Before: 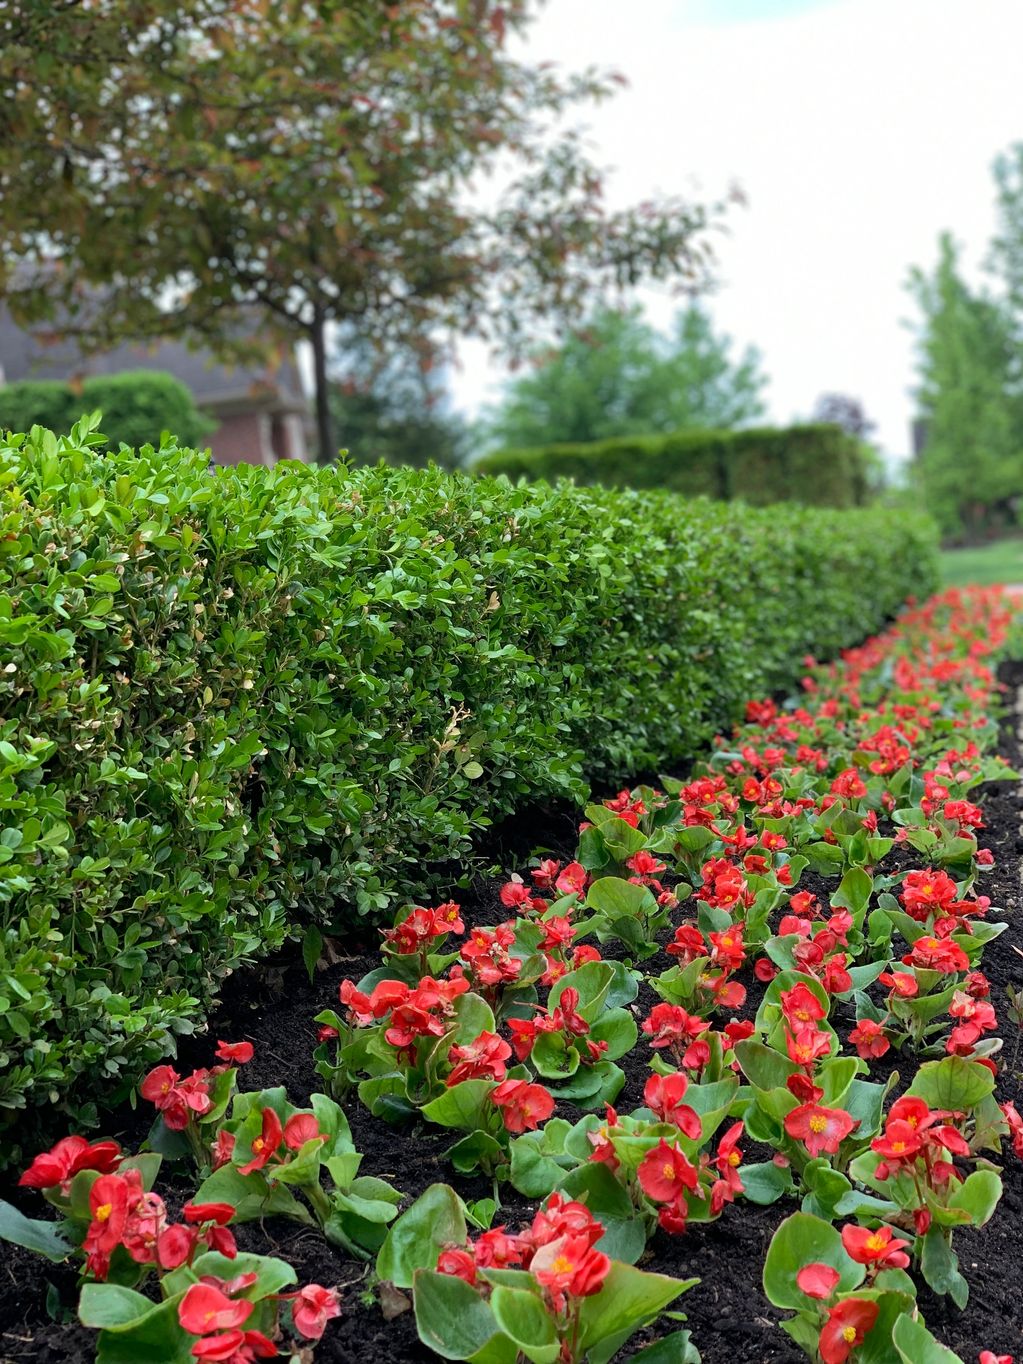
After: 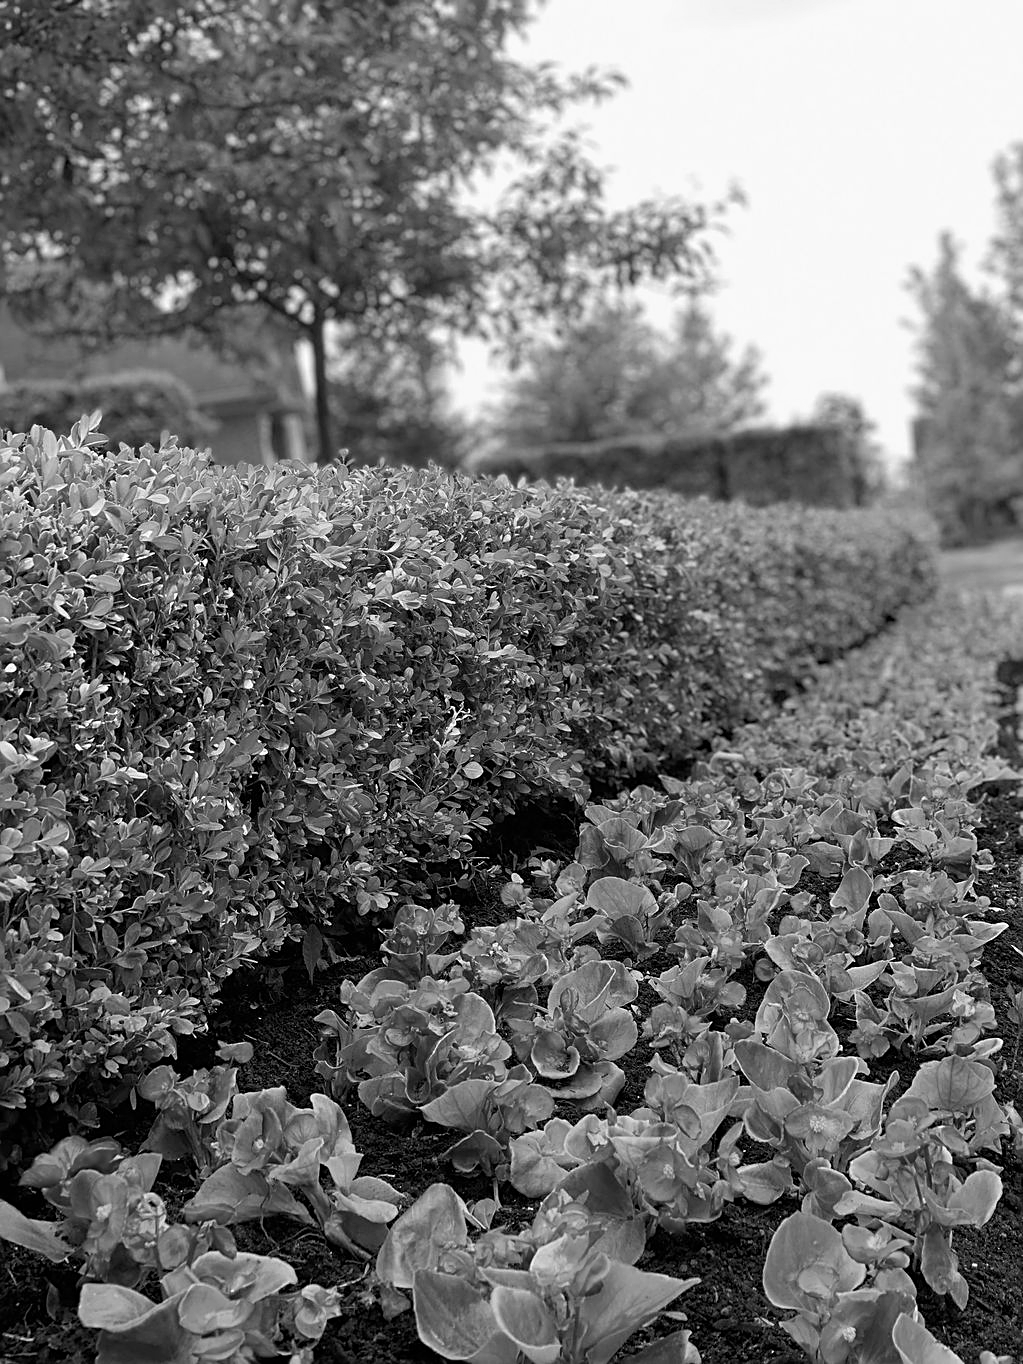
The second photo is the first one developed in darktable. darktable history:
sharpen: on, module defaults
monochrome: a 32, b 64, size 2.3
